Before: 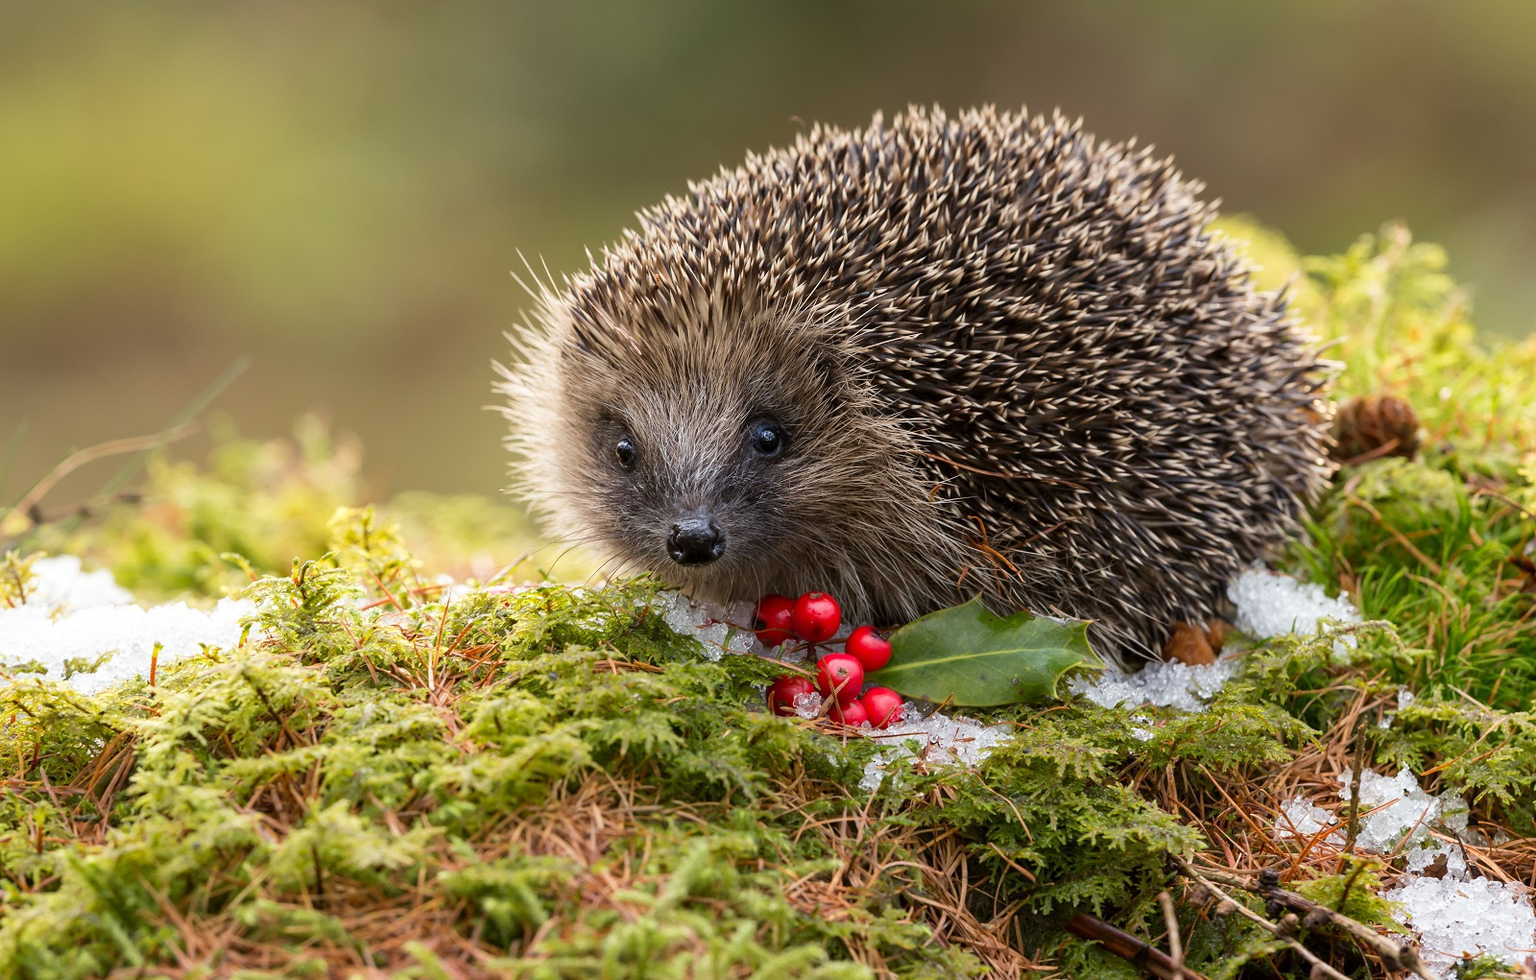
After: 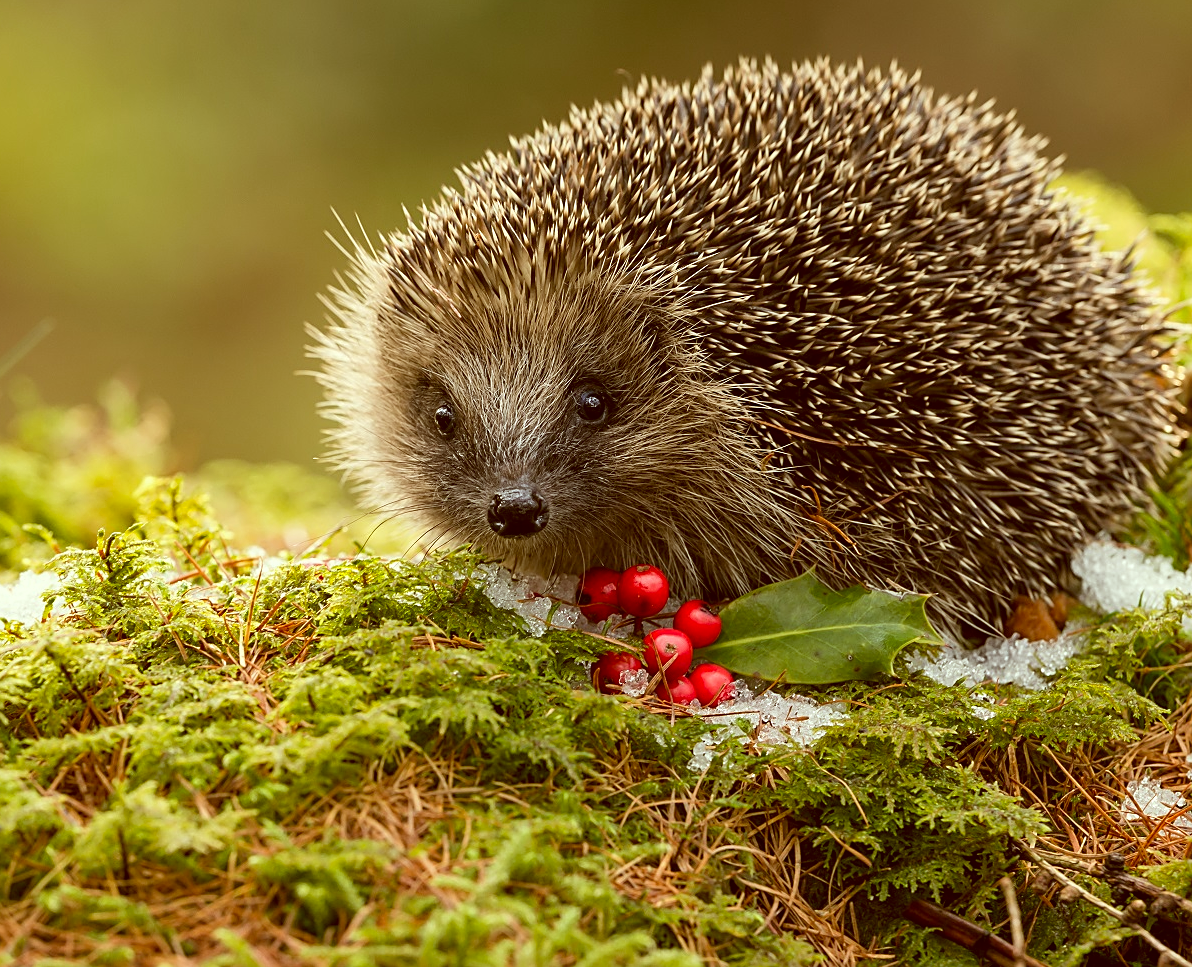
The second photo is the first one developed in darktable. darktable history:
color correction: highlights a* -6.07, highlights b* 9.21, shadows a* 10.23, shadows b* 23.74
crop and rotate: left 12.95%, top 5.276%, right 12.526%
sharpen: amount 0.497
shadows and highlights: shadows 22.68, highlights -49, soften with gaussian
tone equalizer: -8 EV 0.074 EV
